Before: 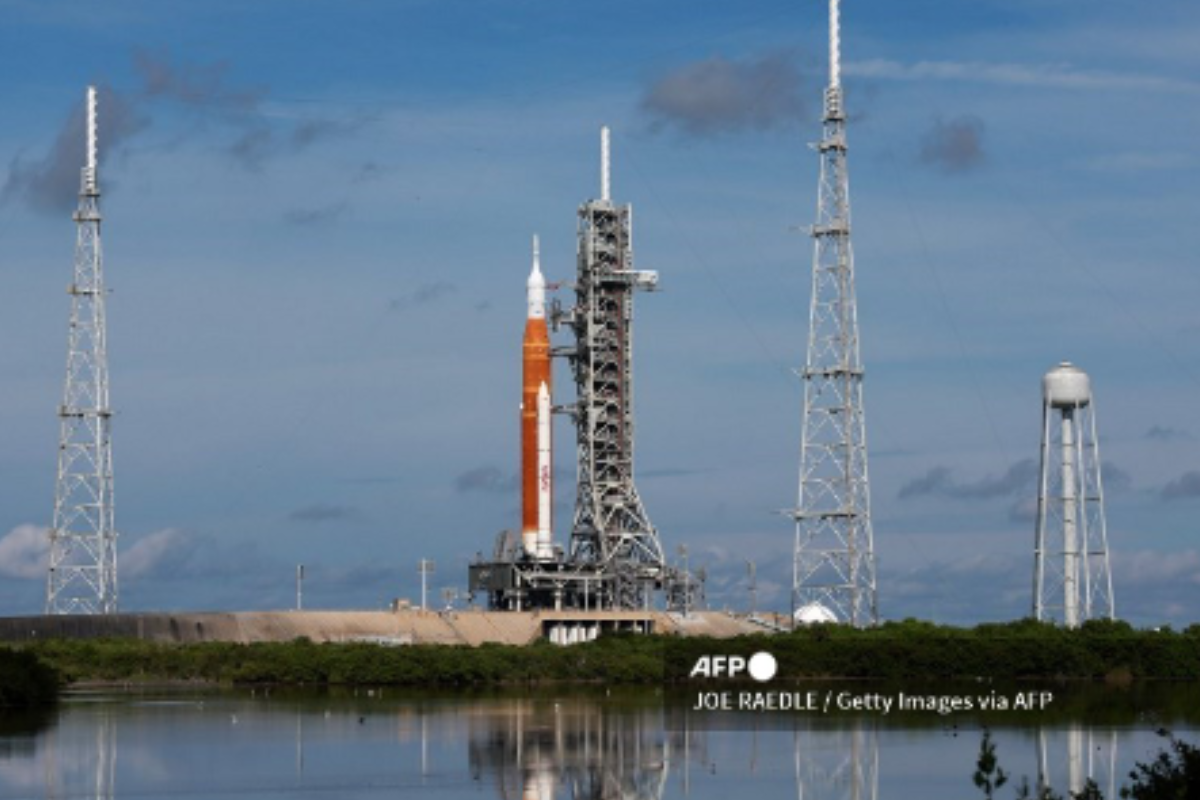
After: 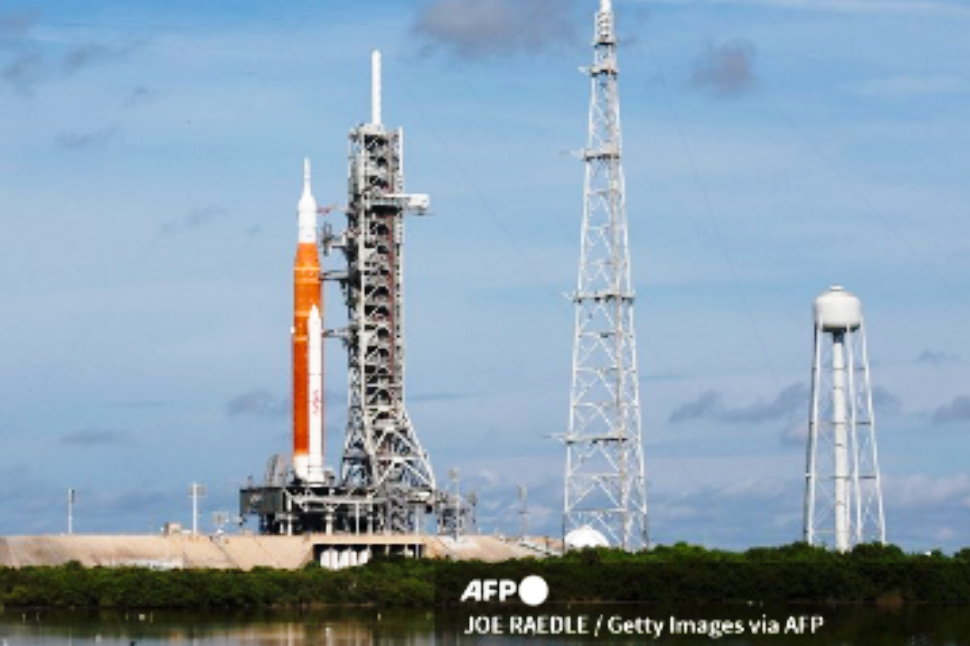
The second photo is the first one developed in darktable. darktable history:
crop: left 19.159%, top 9.58%, bottom 9.58%
base curve: curves: ch0 [(0, 0) (0.028, 0.03) (0.121, 0.232) (0.46, 0.748) (0.859, 0.968) (1, 1)], preserve colors none
